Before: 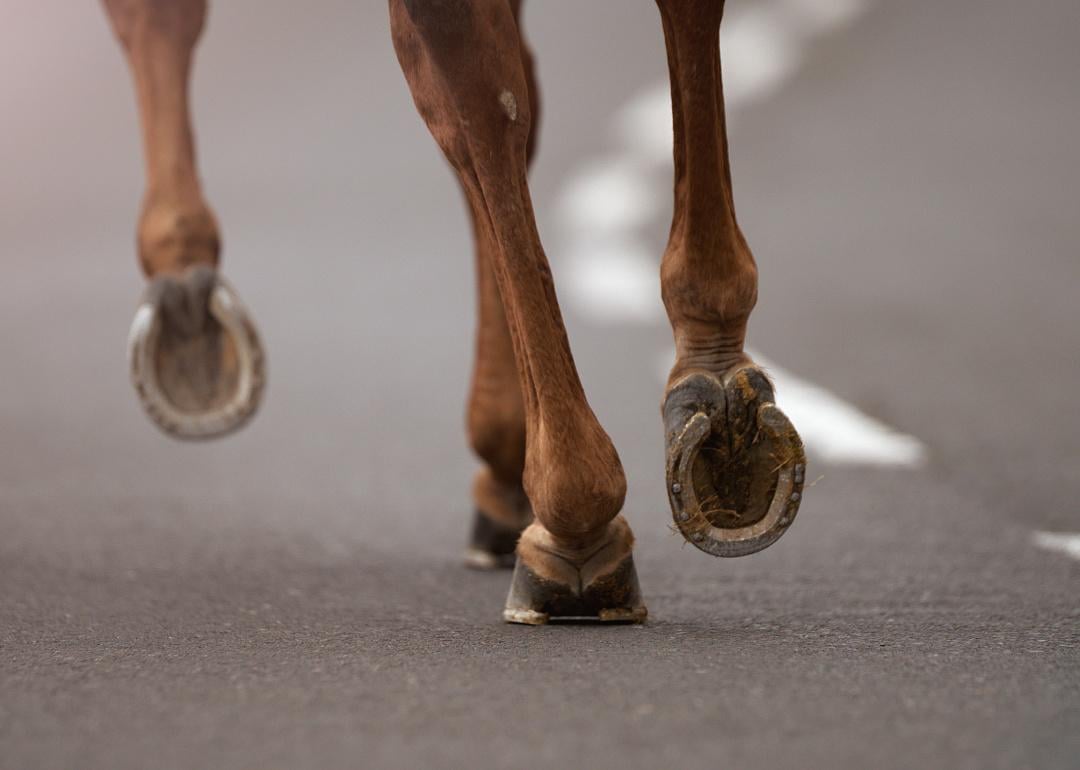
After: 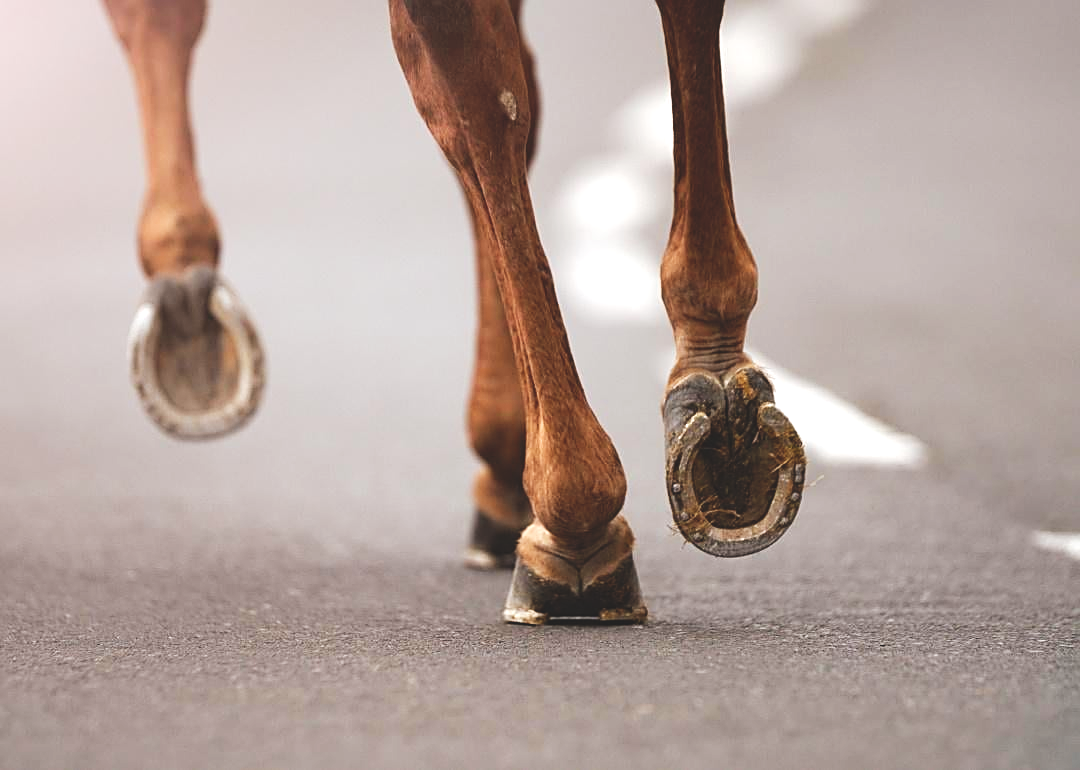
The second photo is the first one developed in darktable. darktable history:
exposure: black level correction 0, exposure 0.701 EV, compensate highlight preservation false
tone curve: curves: ch0 [(0, 0.129) (0.187, 0.207) (0.729, 0.789) (1, 1)], preserve colors none
sharpen: on, module defaults
